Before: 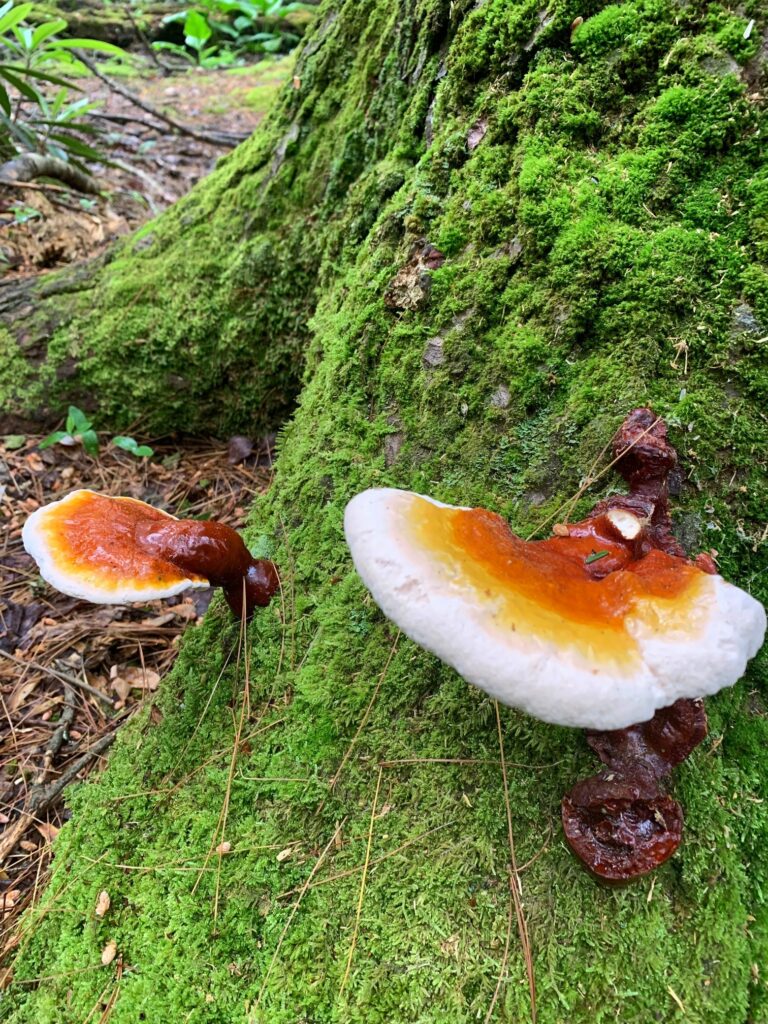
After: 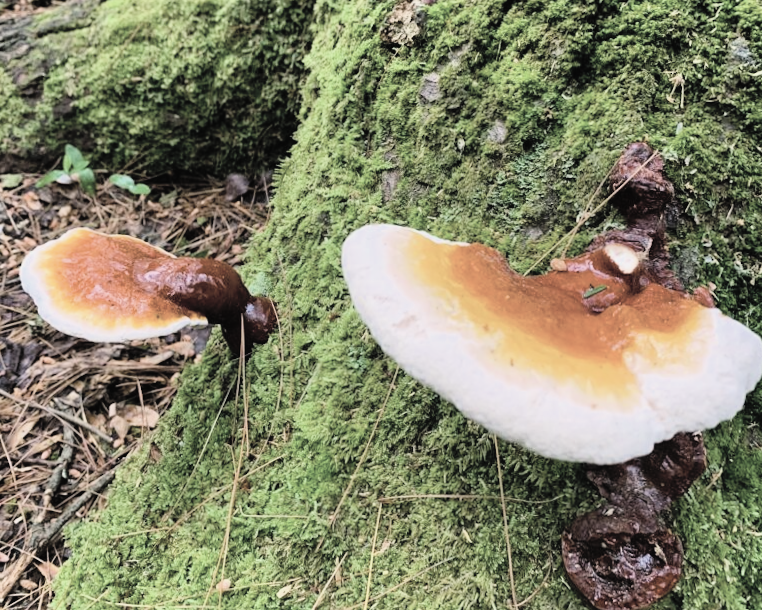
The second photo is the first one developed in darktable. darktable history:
crop and rotate: top 25.357%, bottom 13.942%
color balance rgb: shadows lift › chroma 1%, shadows lift › hue 217.2°, power › hue 310.8°, highlights gain › chroma 1%, highlights gain › hue 54°, global offset › luminance 0.5%, global offset › hue 171.6°, perceptual saturation grading › global saturation 14.09%, perceptual saturation grading › highlights -25%, perceptual saturation grading › shadows 30%, perceptual brilliance grading › highlights 13.42%, perceptual brilliance grading › mid-tones 8.05%, perceptual brilliance grading › shadows -17.45%, global vibrance 25%
contrast brightness saturation: brightness 0.18, saturation -0.5
filmic rgb: threshold 3 EV, hardness 4.17, latitude 50%, contrast 1.1, preserve chrominance max RGB, color science v6 (2022), contrast in shadows safe, contrast in highlights safe, enable highlight reconstruction true
shadows and highlights: shadows 30.86, highlights 0, soften with gaussian
tone equalizer: on, module defaults
rotate and perspective: rotation -0.45°, automatic cropping original format, crop left 0.008, crop right 0.992, crop top 0.012, crop bottom 0.988
